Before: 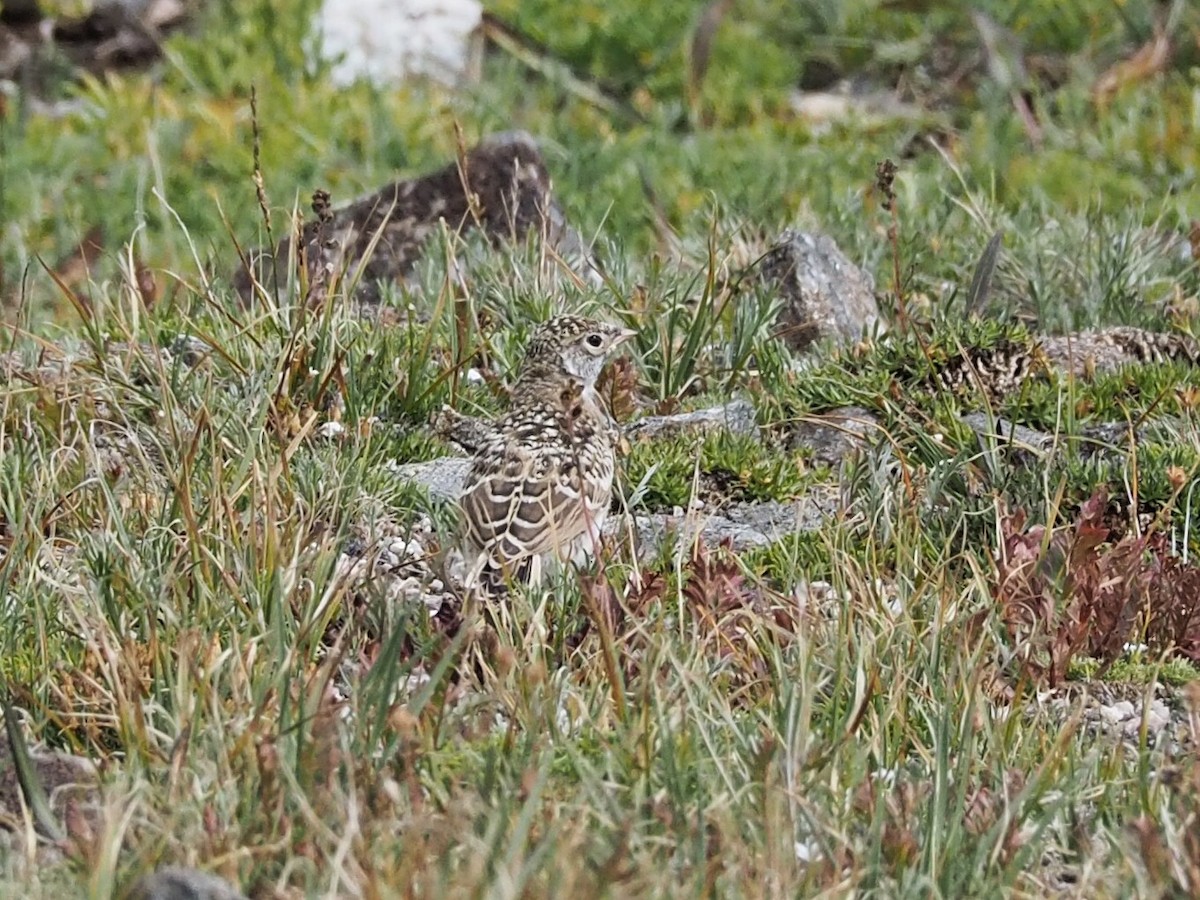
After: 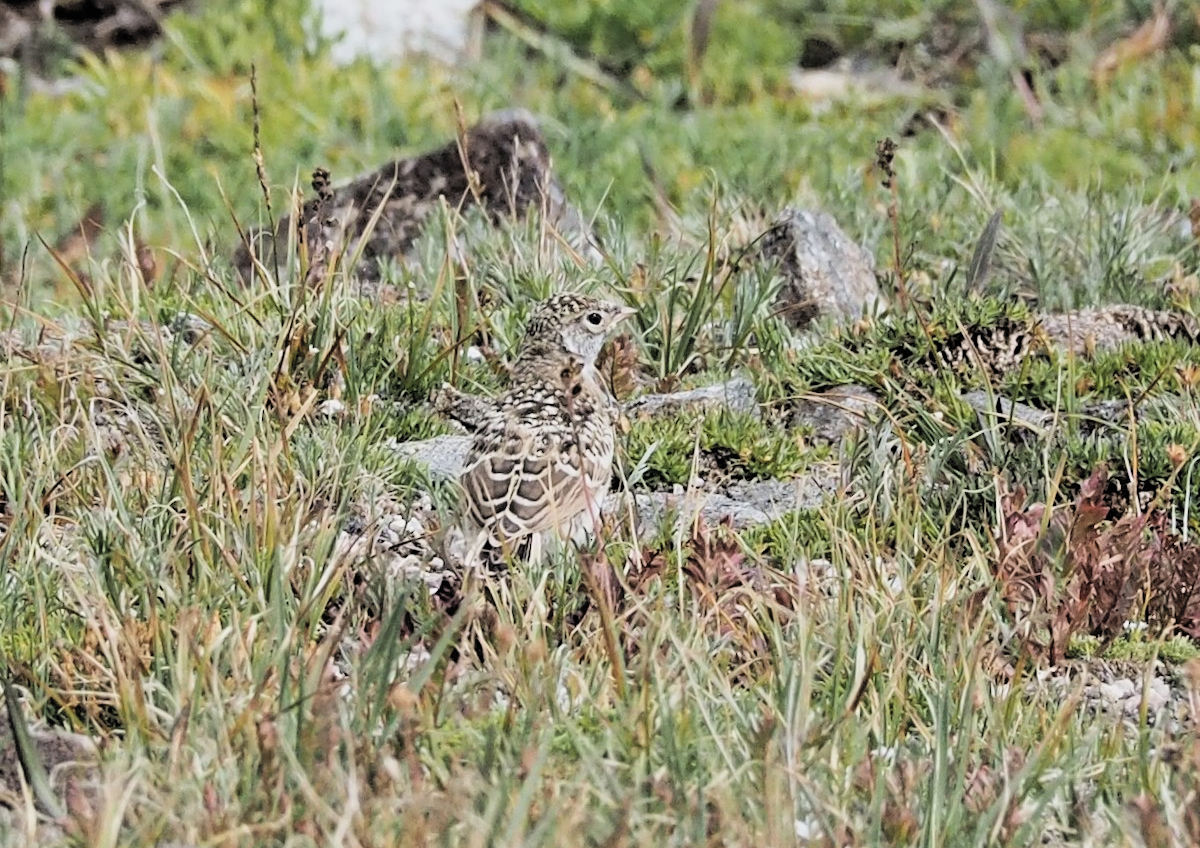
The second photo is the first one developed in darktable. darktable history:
crop and rotate: top 2.545%, bottom 3.221%
filmic rgb: black relative exposure -5.12 EV, white relative exposure 3.2 EV, hardness 3.47, contrast 1.185, highlights saturation mix -29.64%
color correction: highlights b* 0.007
contrast brightness saturation: brightness 0.142
